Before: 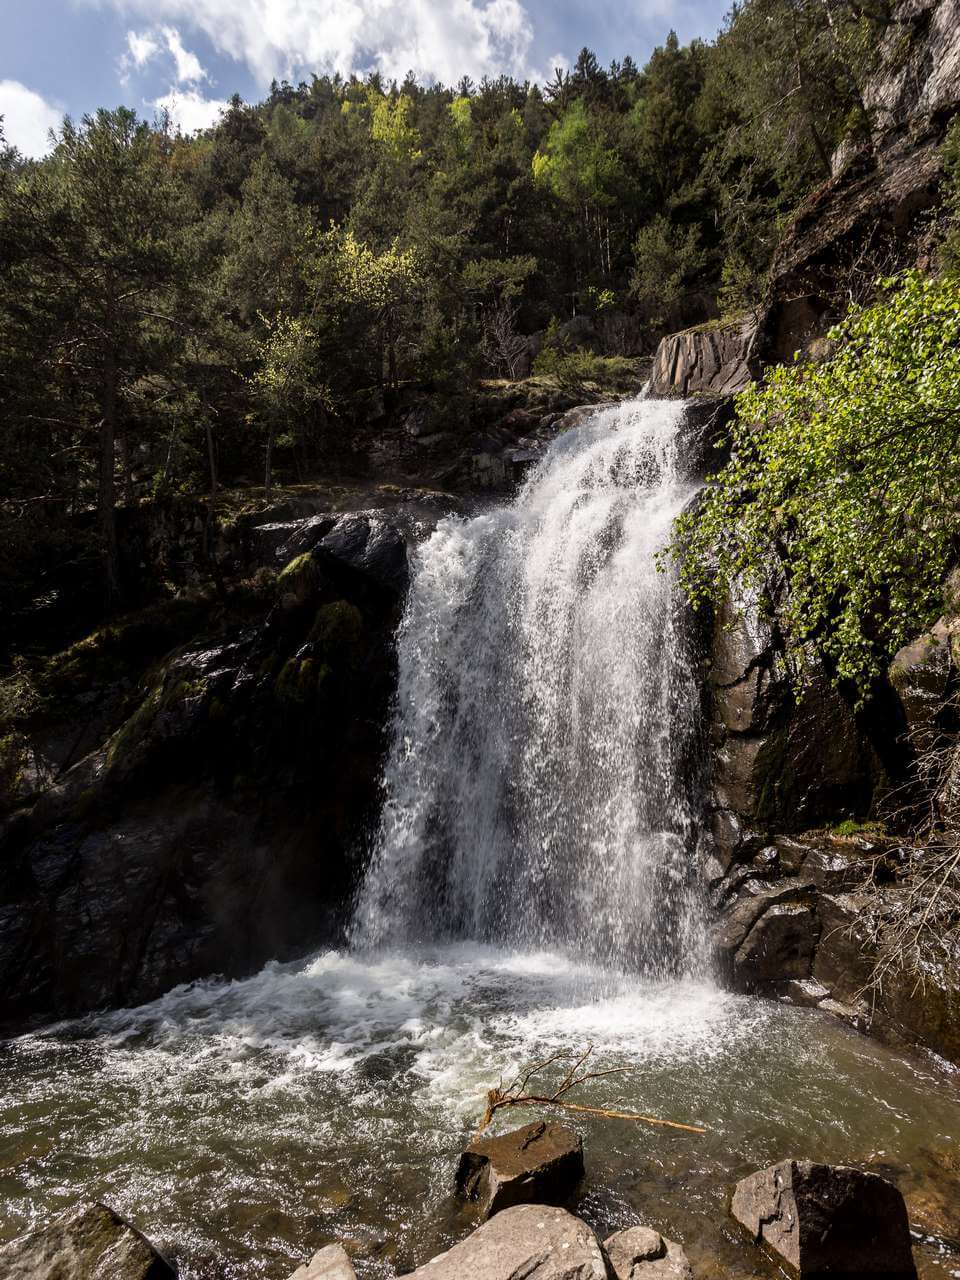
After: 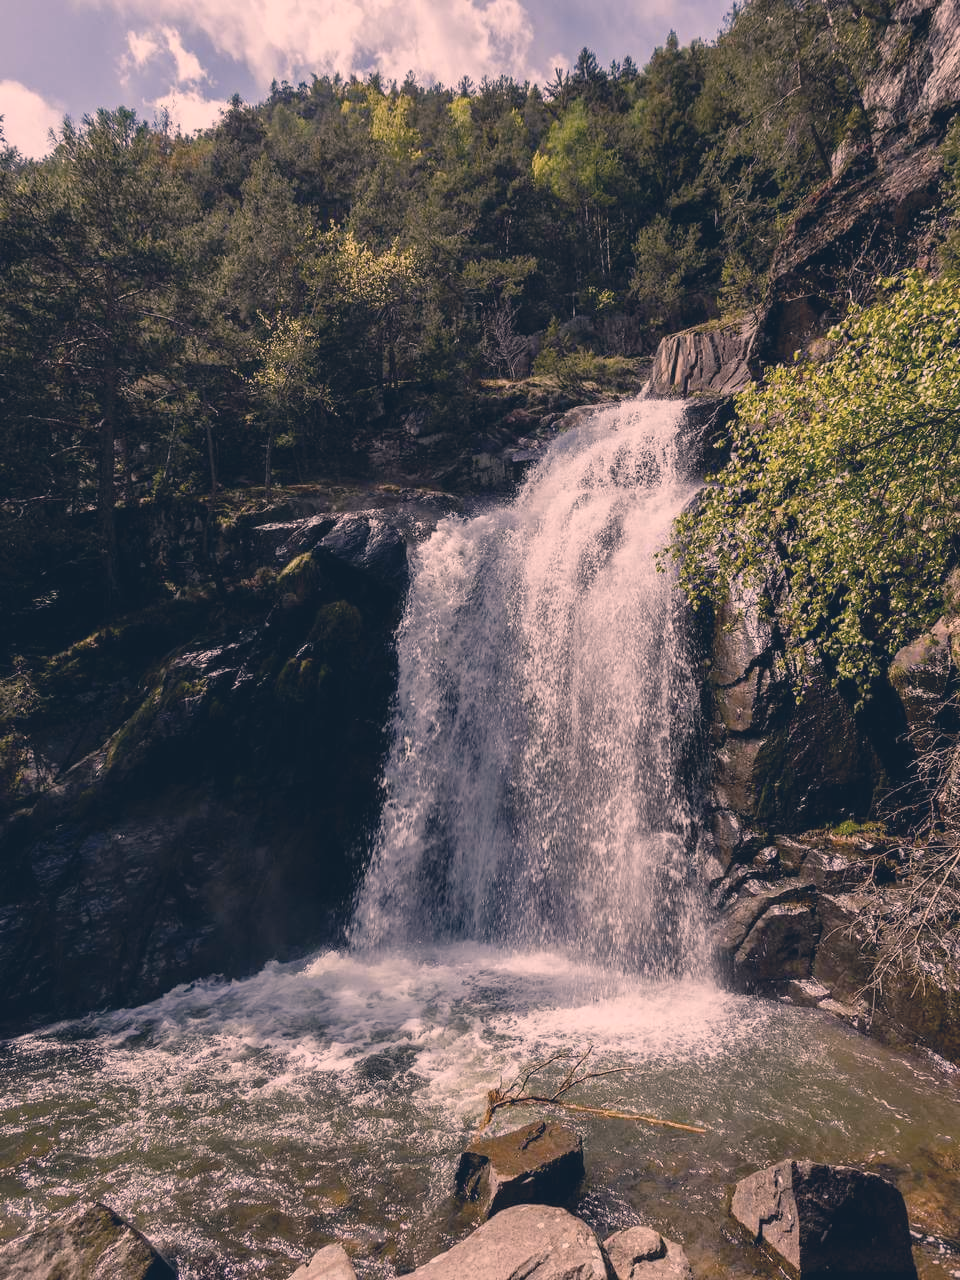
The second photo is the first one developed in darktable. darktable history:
color balance rgb: highlights gain › chroma 3.852%, highlights gain › hue 58.02°, perceptual saturation grading › global saturation 20%, perceptual saturation grading › highlights -25.291%, perceptual saturation grading › shadows 25.549%
contrast brightness saturation: contrast -0.164, brightness 0.048, saturation -0.119
color correction: highlights a* 14.06, highlights b* 6.03, shadows a* -5.21, shadows b* -15.27, saturation 0.825
